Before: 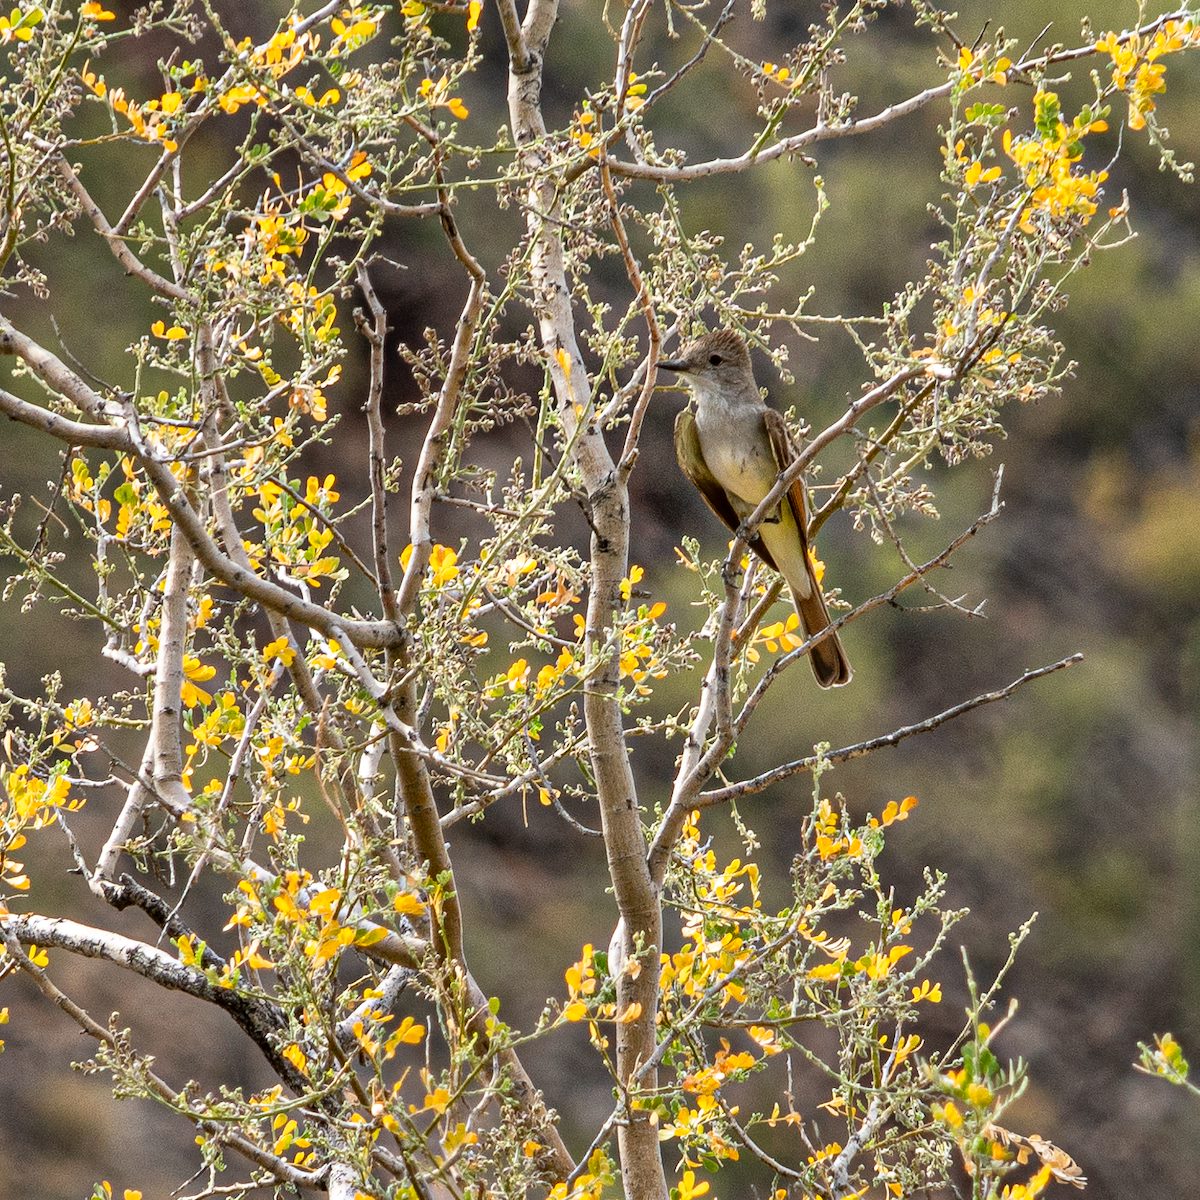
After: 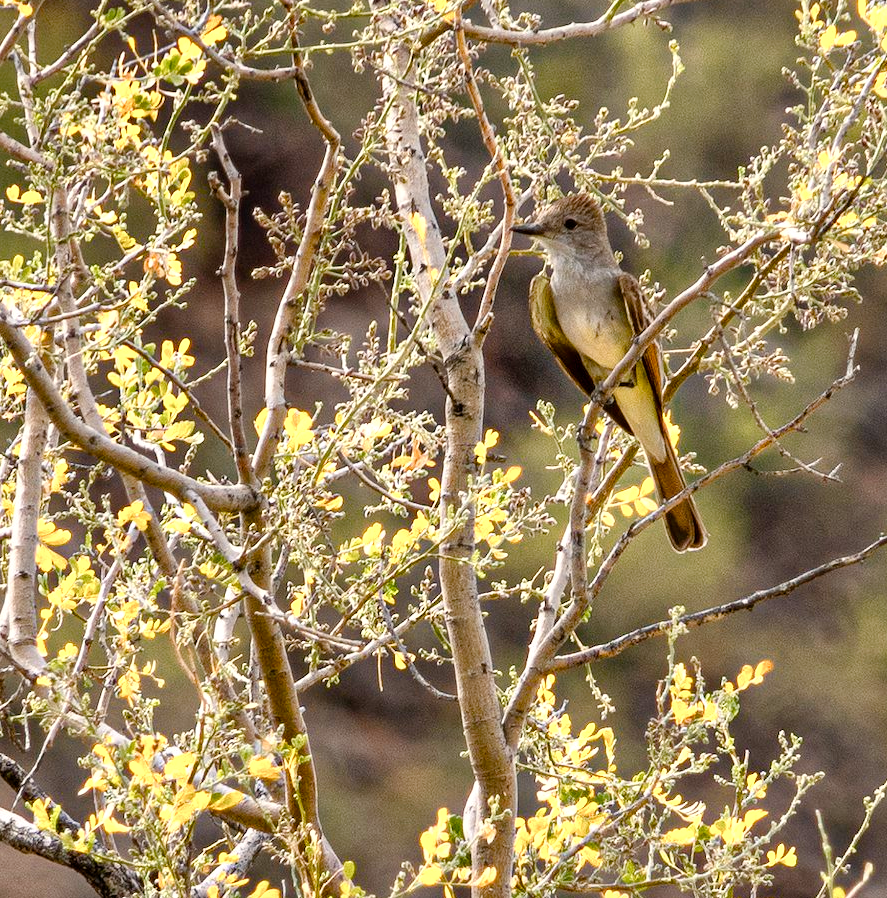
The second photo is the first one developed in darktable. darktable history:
crop and rotate: left 12.132%, top 11.397%, right 13.893%, bottom 13.699%
color zones: curves: ch0 [(0.099, 0.624) (0.257, 0.596) (0.384, 0.376) (0.529, 0.492) (0.697, 0.564) (0.768, 0.532) (0.908, 0.644)]; ch1 [(0.112, 0.564) (0.254, 0.612) (0.432, 0.676) (0.592, 0.456) (0.743, 0.684) (0.888, 0.536)]; ch2 [(0.25, 0.5) (0.469, 0.36) (0.75, 0.5)]
color balance rgb: shadows lift › chroma 1.002%, shadows lift › hue 28.45°, highlights gain › chroma 1.396%, highlights gain › hue 50.34°, perceptual saturation grading › global saturation 20%, perceptual saturation grading › highlights -49.345%, perceptual saturation grading › shadows 25.855%
